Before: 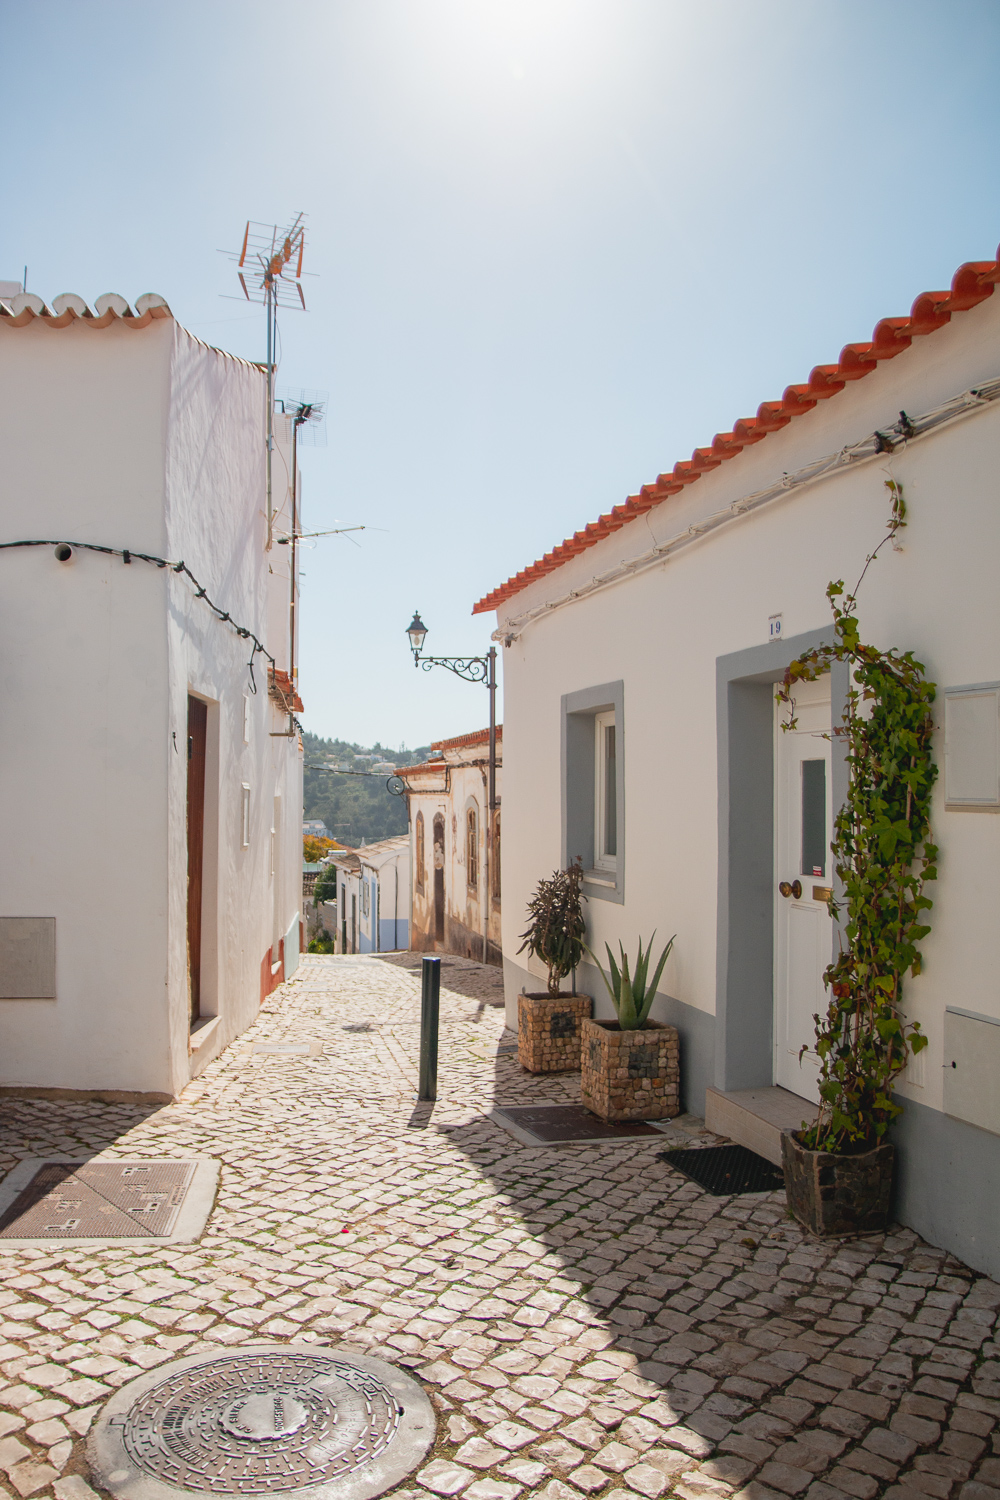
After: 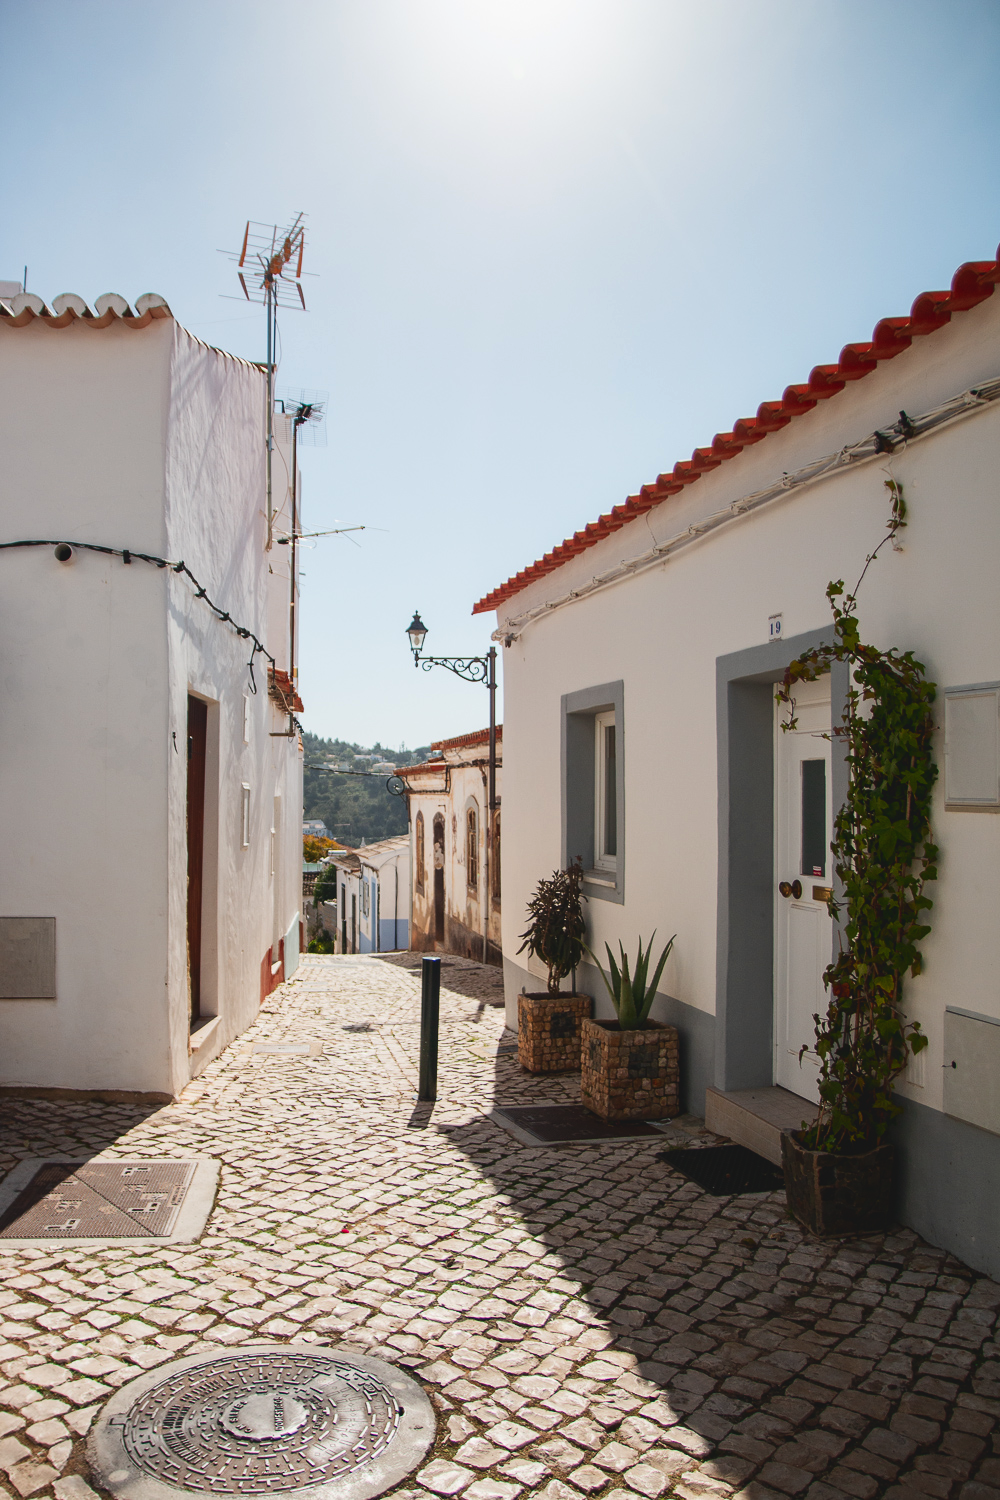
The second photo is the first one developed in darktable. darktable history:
exposure: black level correction -0.03, compensate highlight preservation false
contrast brightness saturation: contrast 0.19, brightness -0.24, saturation 0.11
